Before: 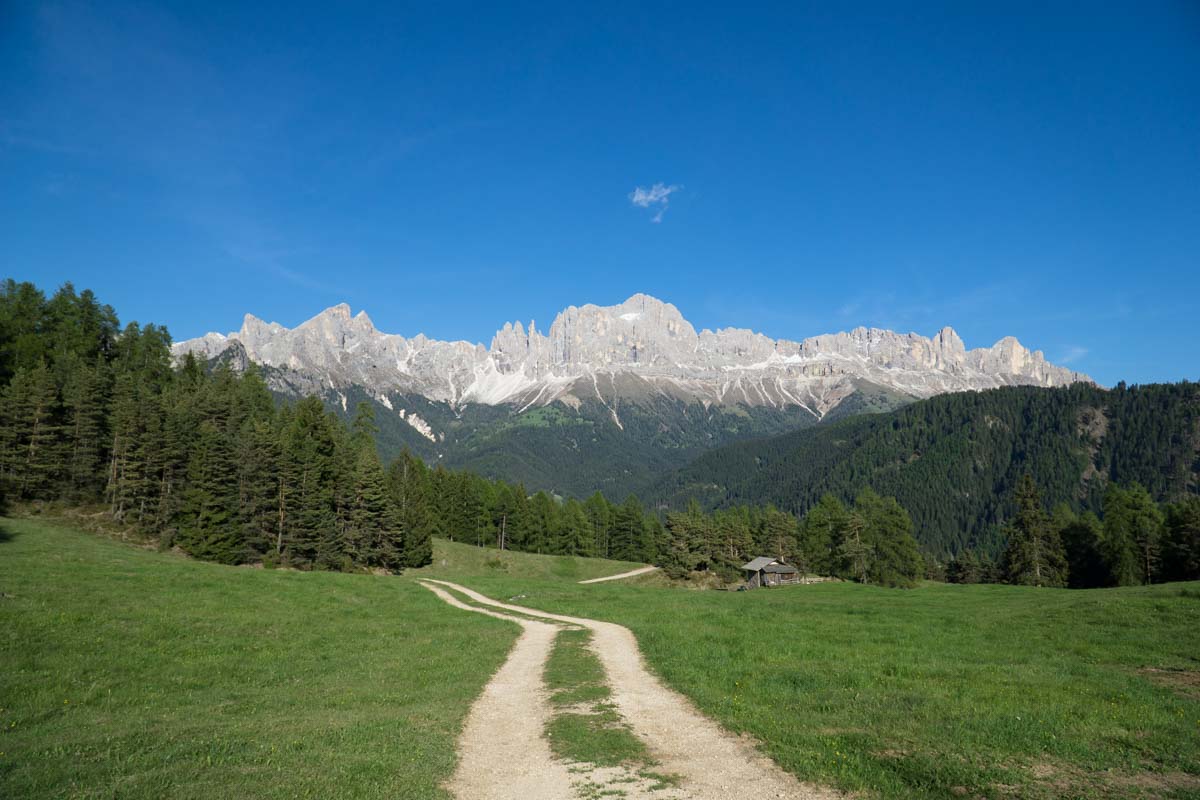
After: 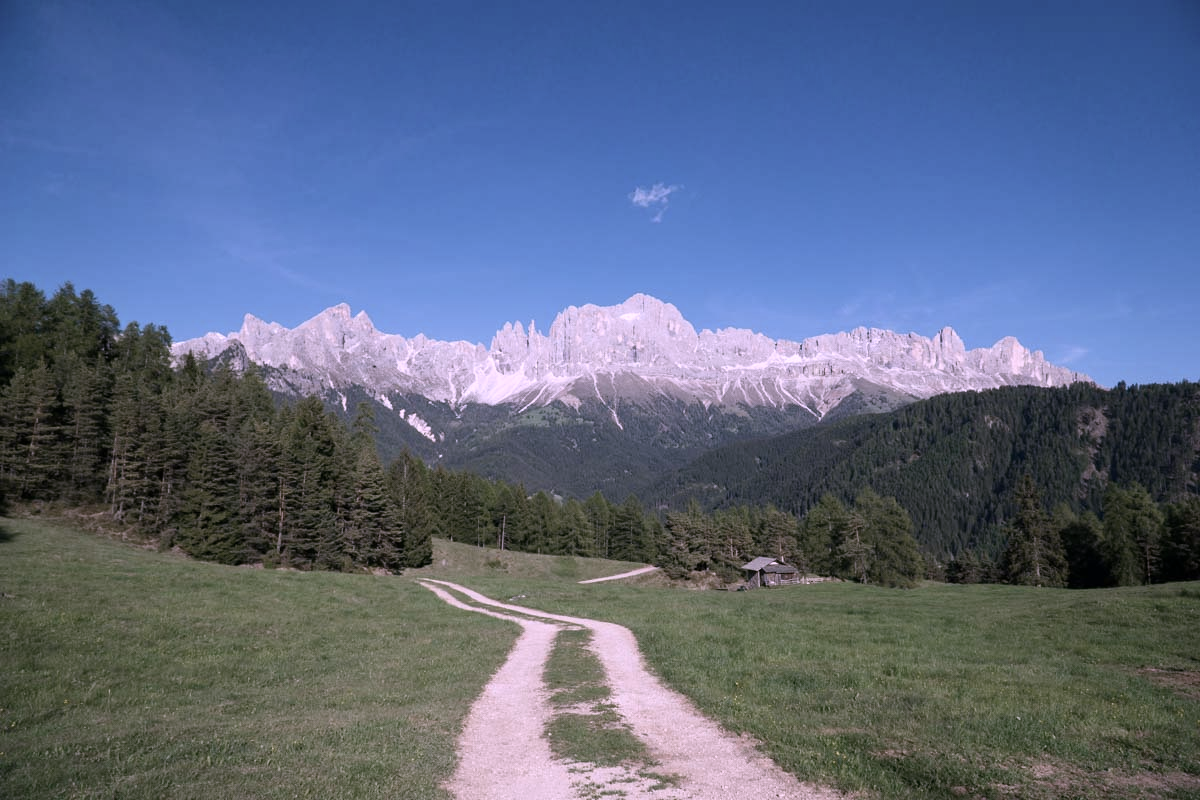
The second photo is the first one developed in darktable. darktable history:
color correction: highlights a* 15.46, highlights b* -20.56
contrast brightness saturation: contrast 0.1, saturation -0.3
